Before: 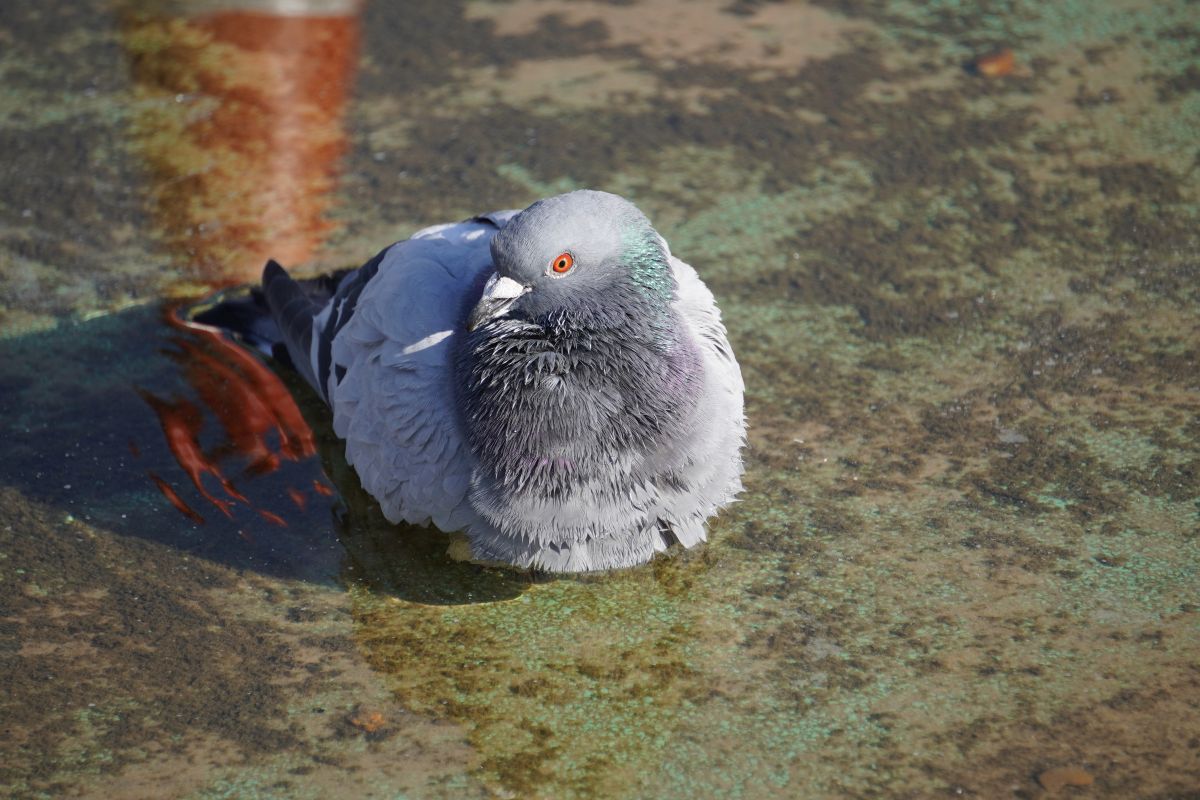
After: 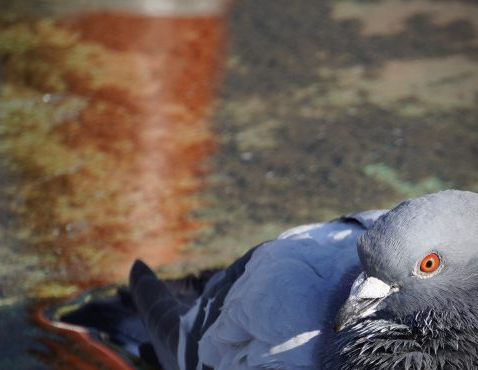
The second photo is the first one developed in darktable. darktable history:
crop and rotate: left 11.159%, top 0.073%, right 48.944%, bottom 53.621%
vignetting: fall-off start 91.45%, brightness -0.576, saturation -0.256, center (-0.148, 0.012), unbound false
local contrast: mode bilateral grid, contrast 15, coarseness 35, detail 106%, midtone range 0.2
